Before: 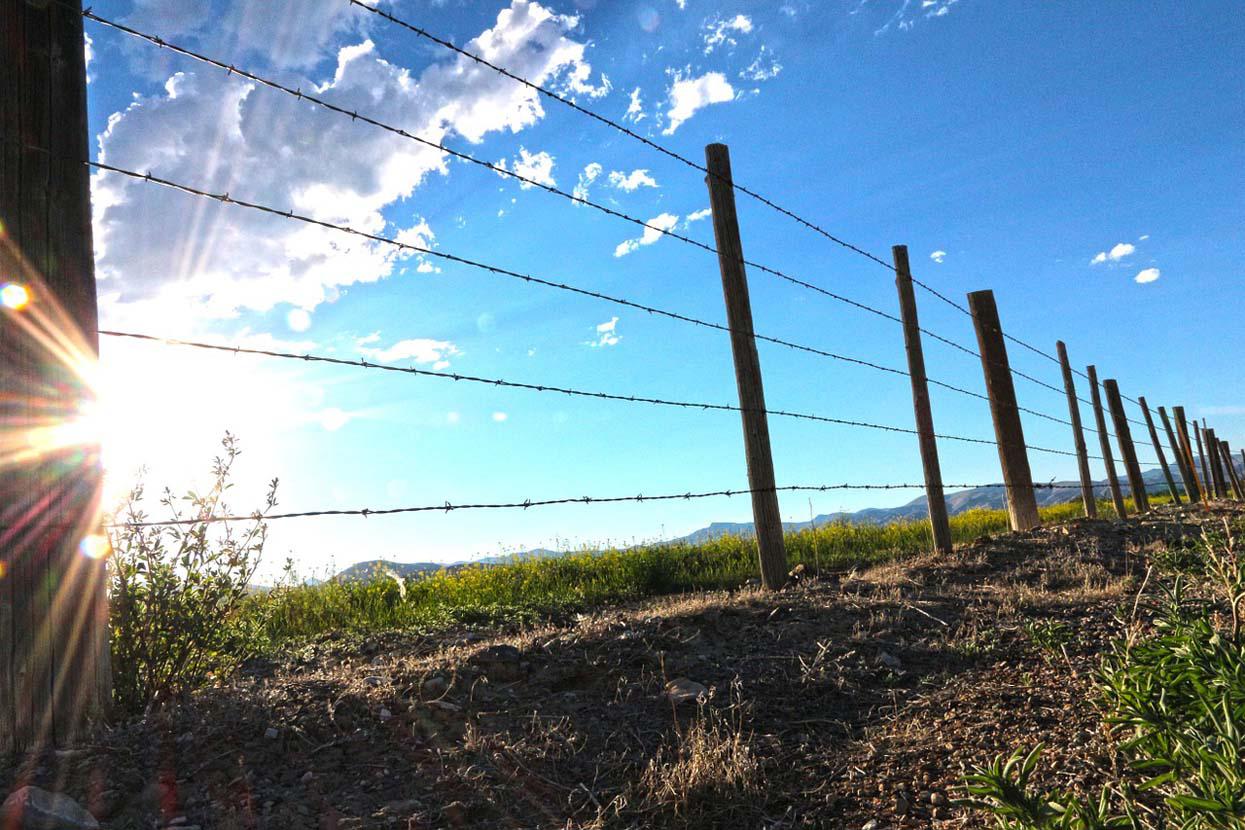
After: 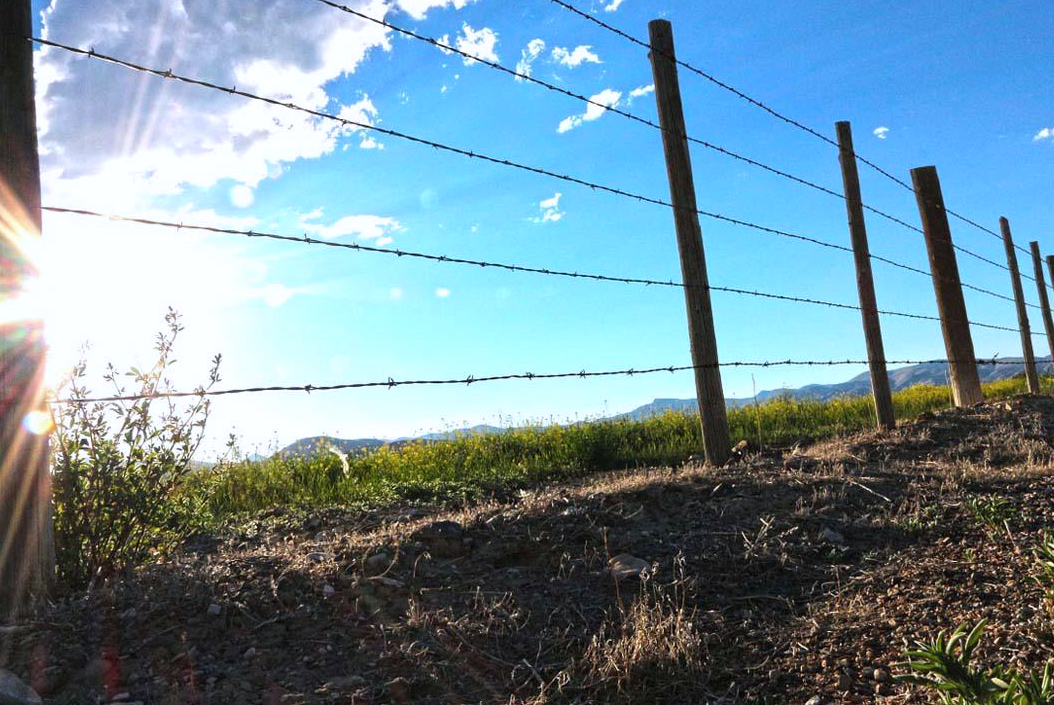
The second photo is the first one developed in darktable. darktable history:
crop and rotate: left 4.61%, top 15.001%, right 10.652%
color correction: highlights a* -0.094, highlights b* -5.65, shadows a* -0.12, shadows b* -0.119
